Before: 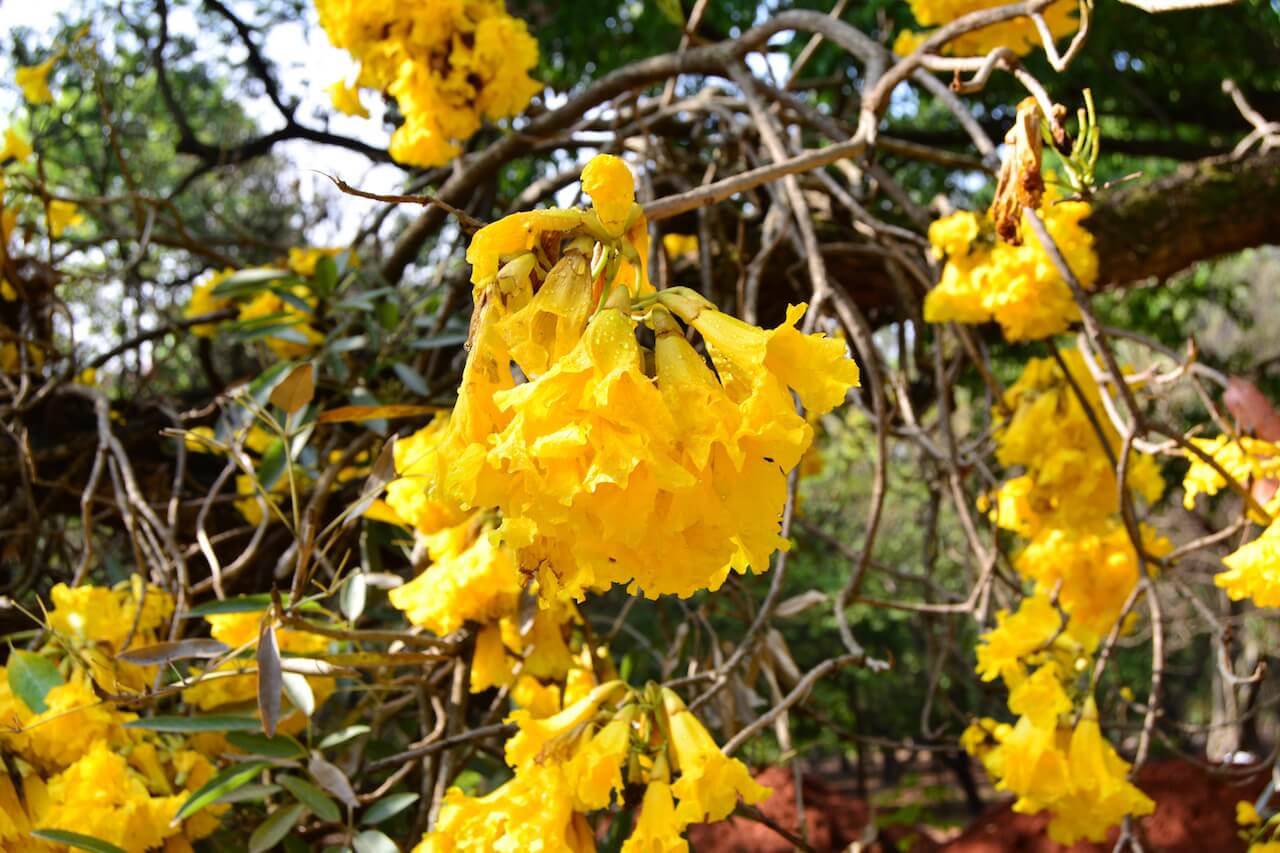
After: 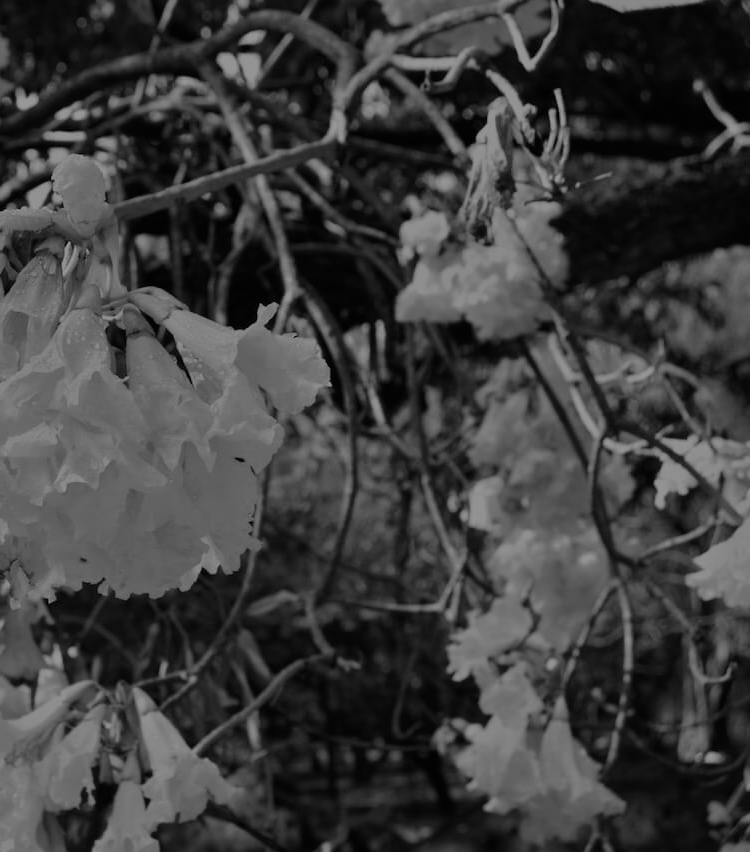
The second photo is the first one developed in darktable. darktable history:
crop: left 41.402%
tone equalizer: -8 EV -2 EV, -7 EV -2 EV, -6 EV -2 EV, -5 EV -2 EV, -4 EV -2 EV, -3 EV -2 EV, -2 EV -2 EV, -1 EV -1.63 EV, +0 EV -2 EV
monochrome: on, module defaults
